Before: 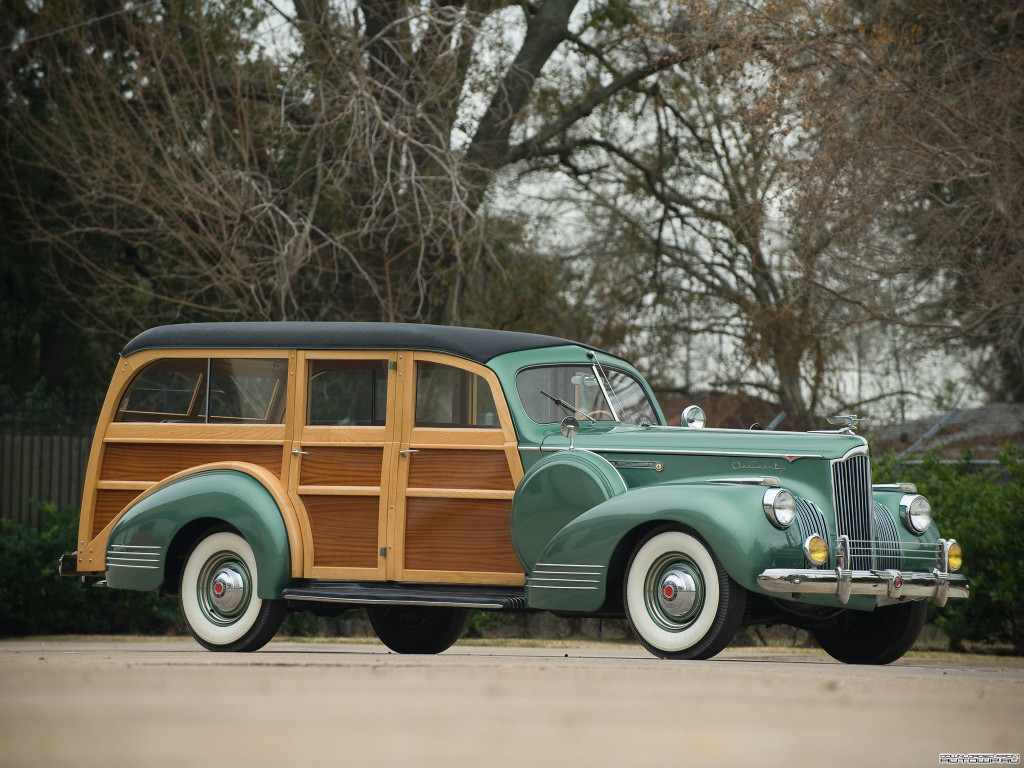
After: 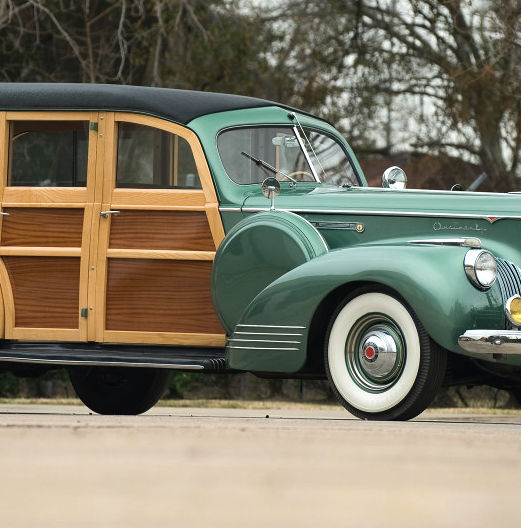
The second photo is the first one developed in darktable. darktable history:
tone equalizer: -8 EV -0.417 EV, -7 EV -0.389 EV, -6 EV -0.333 EV, -5 EV -0.222 EV, -3 EV 0.222 EV, -2 EV 0.333 EV, -1 EV 0.389 EV, +0 EV 0.417 EV, edges refinement/feathering 500, mask exposure compensation -1.57 EV, preserve details no
crop and rotate: left 29.237%, top 31.152%, right 19.807%
